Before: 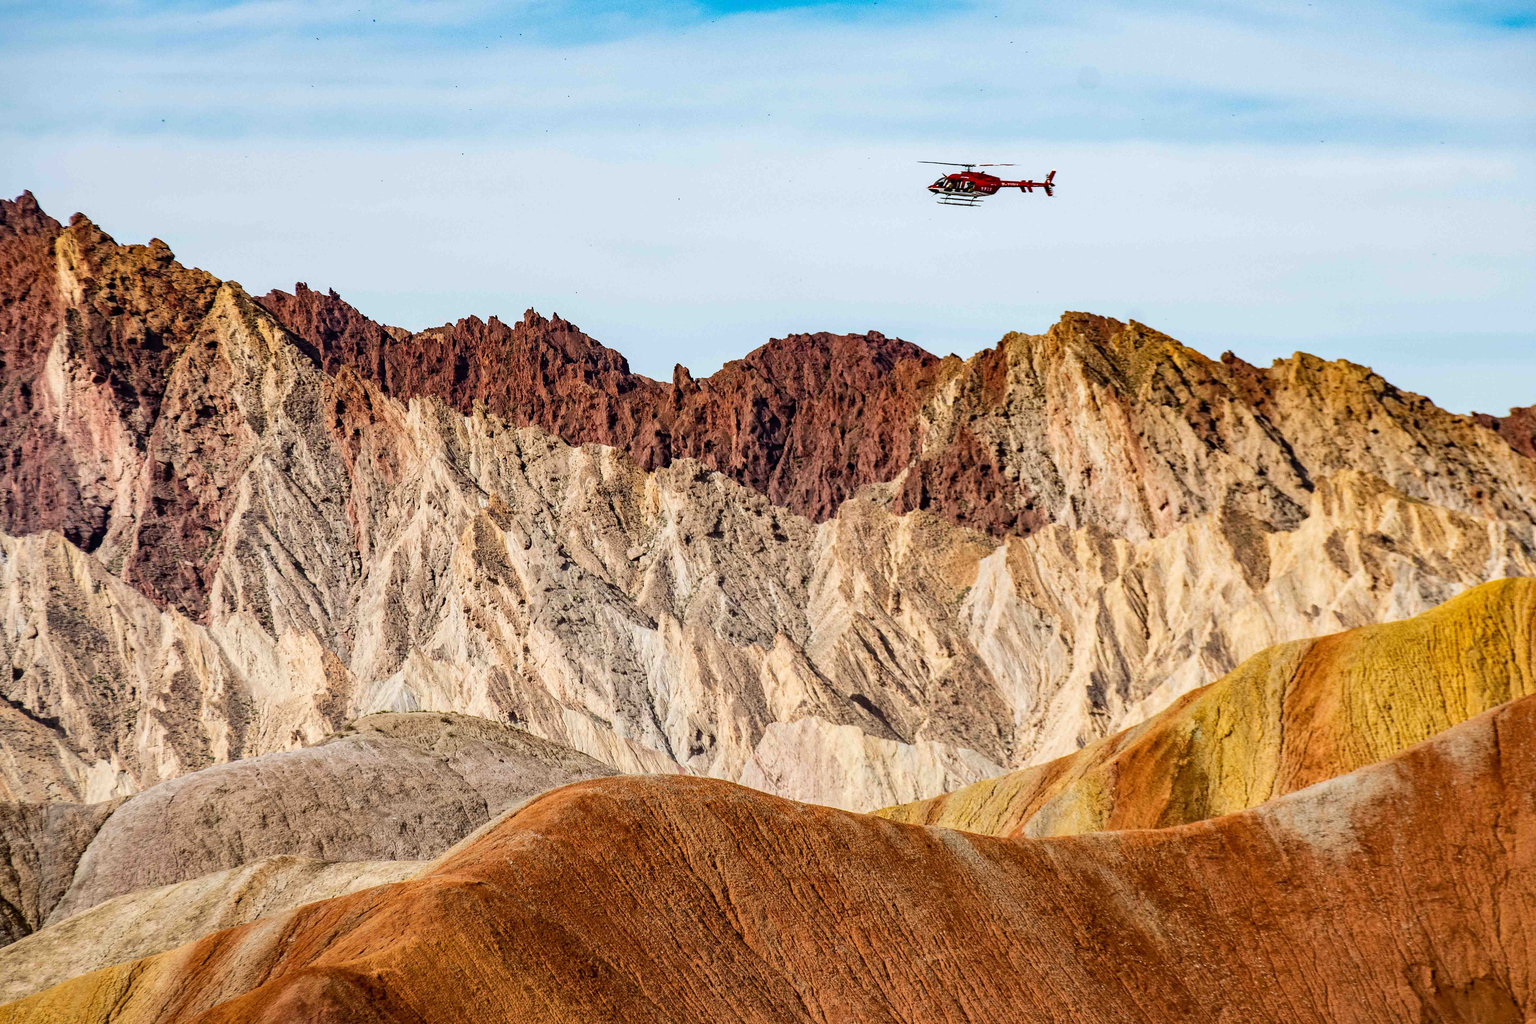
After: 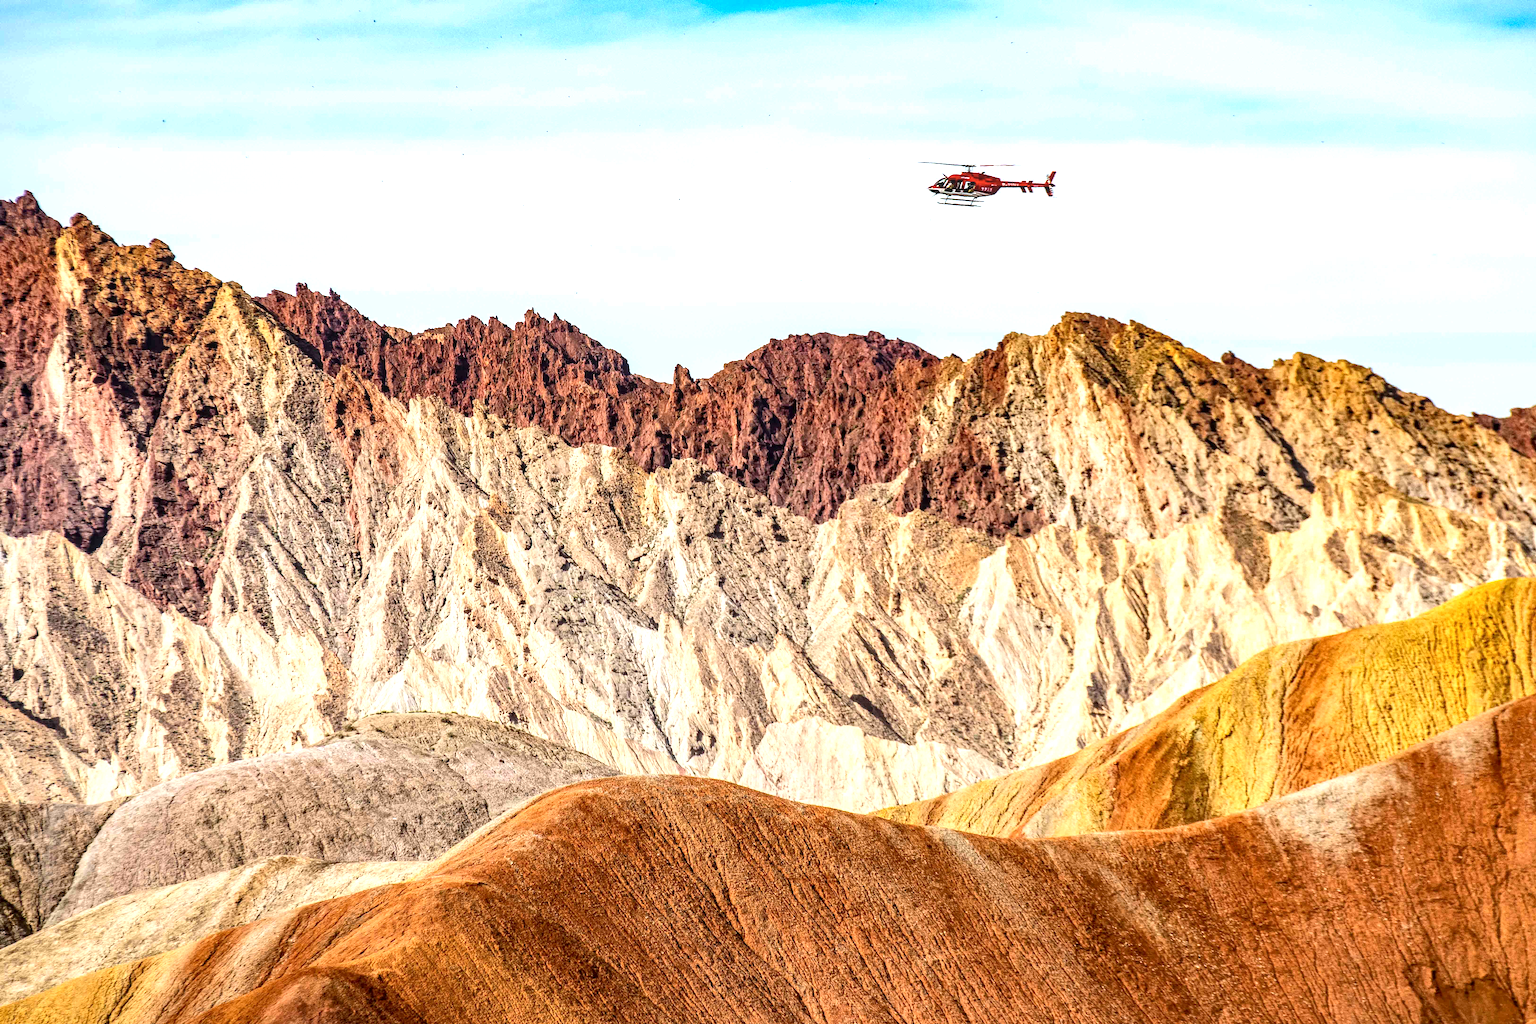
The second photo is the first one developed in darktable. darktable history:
contrast brightness saturation: contrast 0.1, brightness 0.02, saturation 0.02
local contrast: on, module defaults
exposure: black level correction 0, exposure 0.7 EV, compensate exposure bias true, compensate highlight preservation false
